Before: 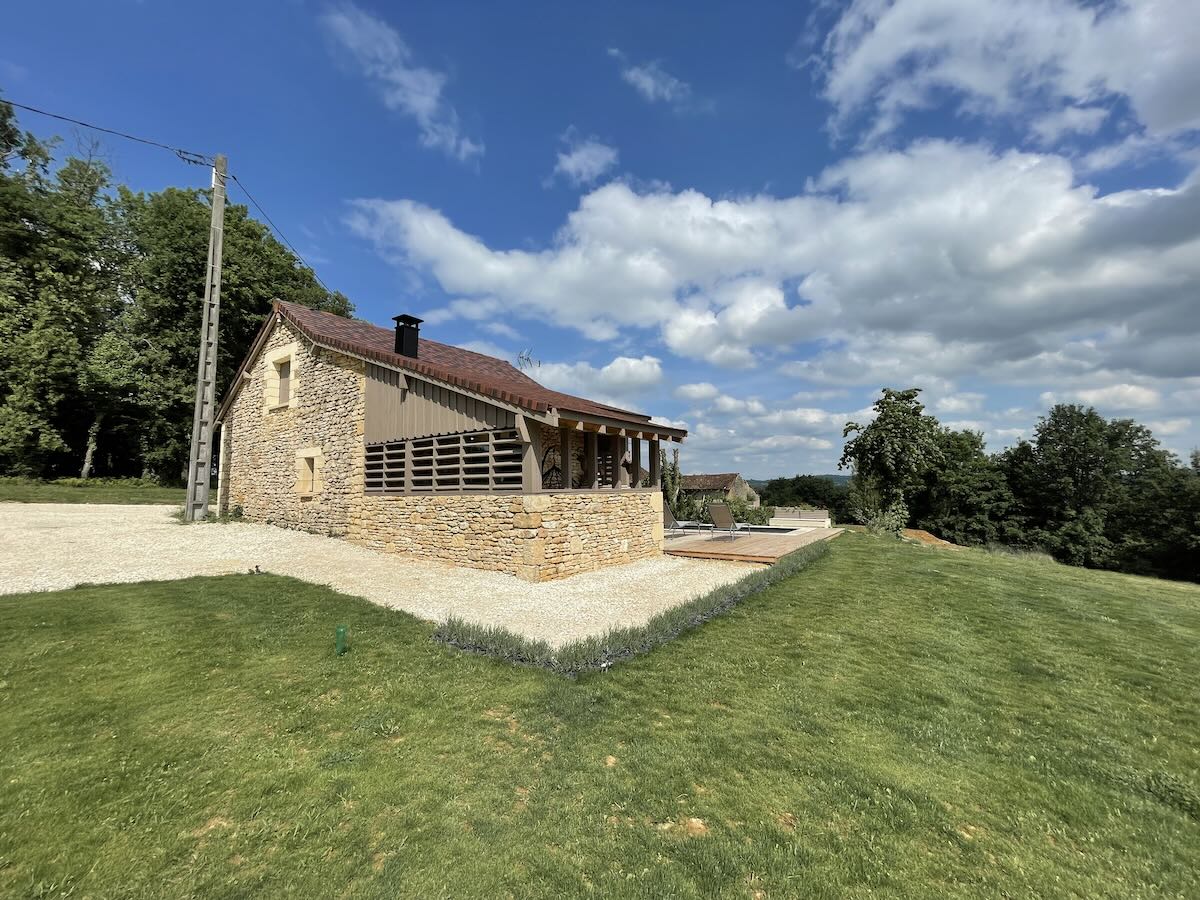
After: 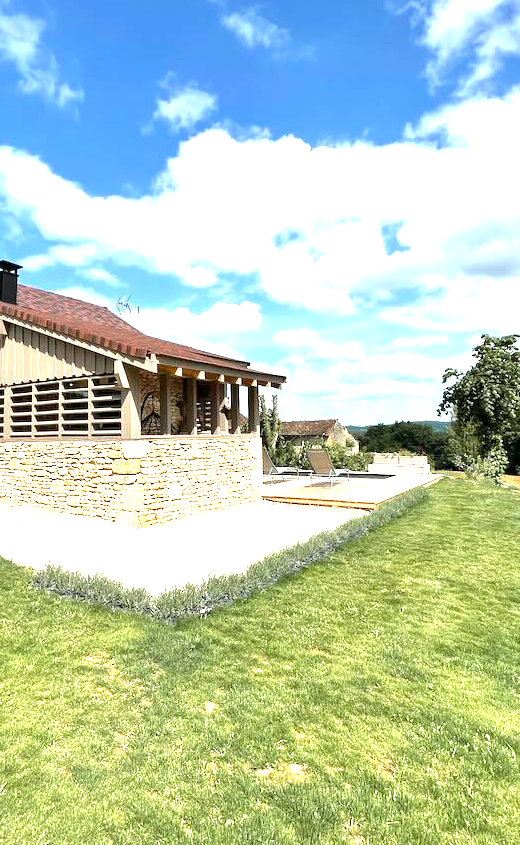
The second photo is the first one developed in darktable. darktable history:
base curve: curves: ch0 [(0, 0) (0.74, 0.67) (1, 1)]
crop: left 33.452%, top 6.025%, right 23.155%
exposure: black level correction 0.001, exposure 1.646 EV, compensate exposure bias true, compensate highlight preservation false
